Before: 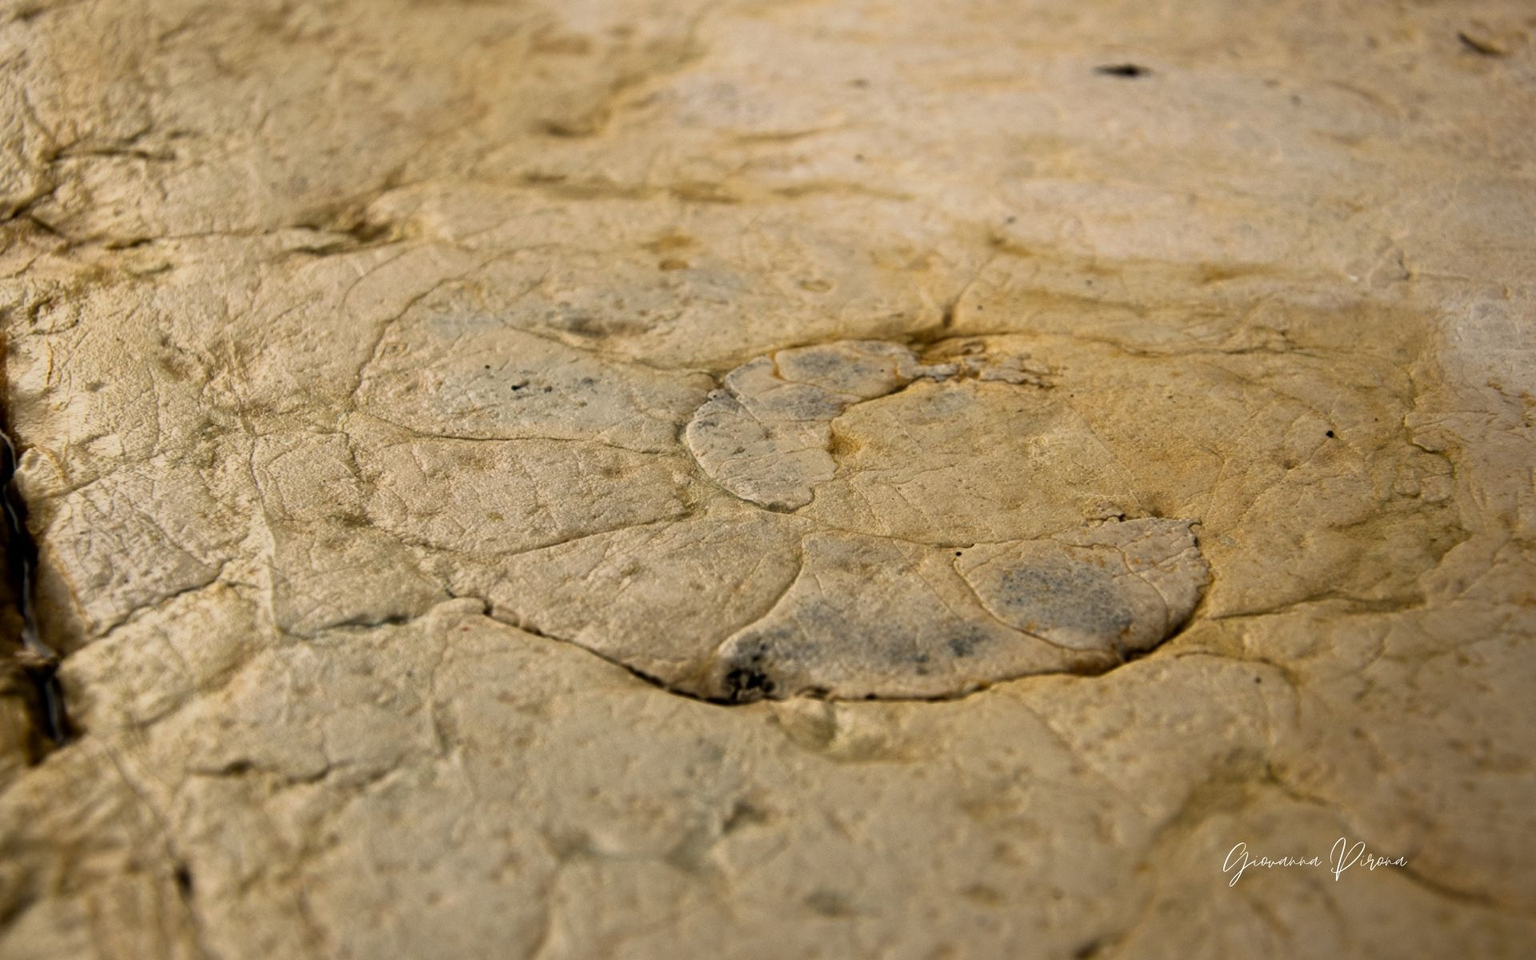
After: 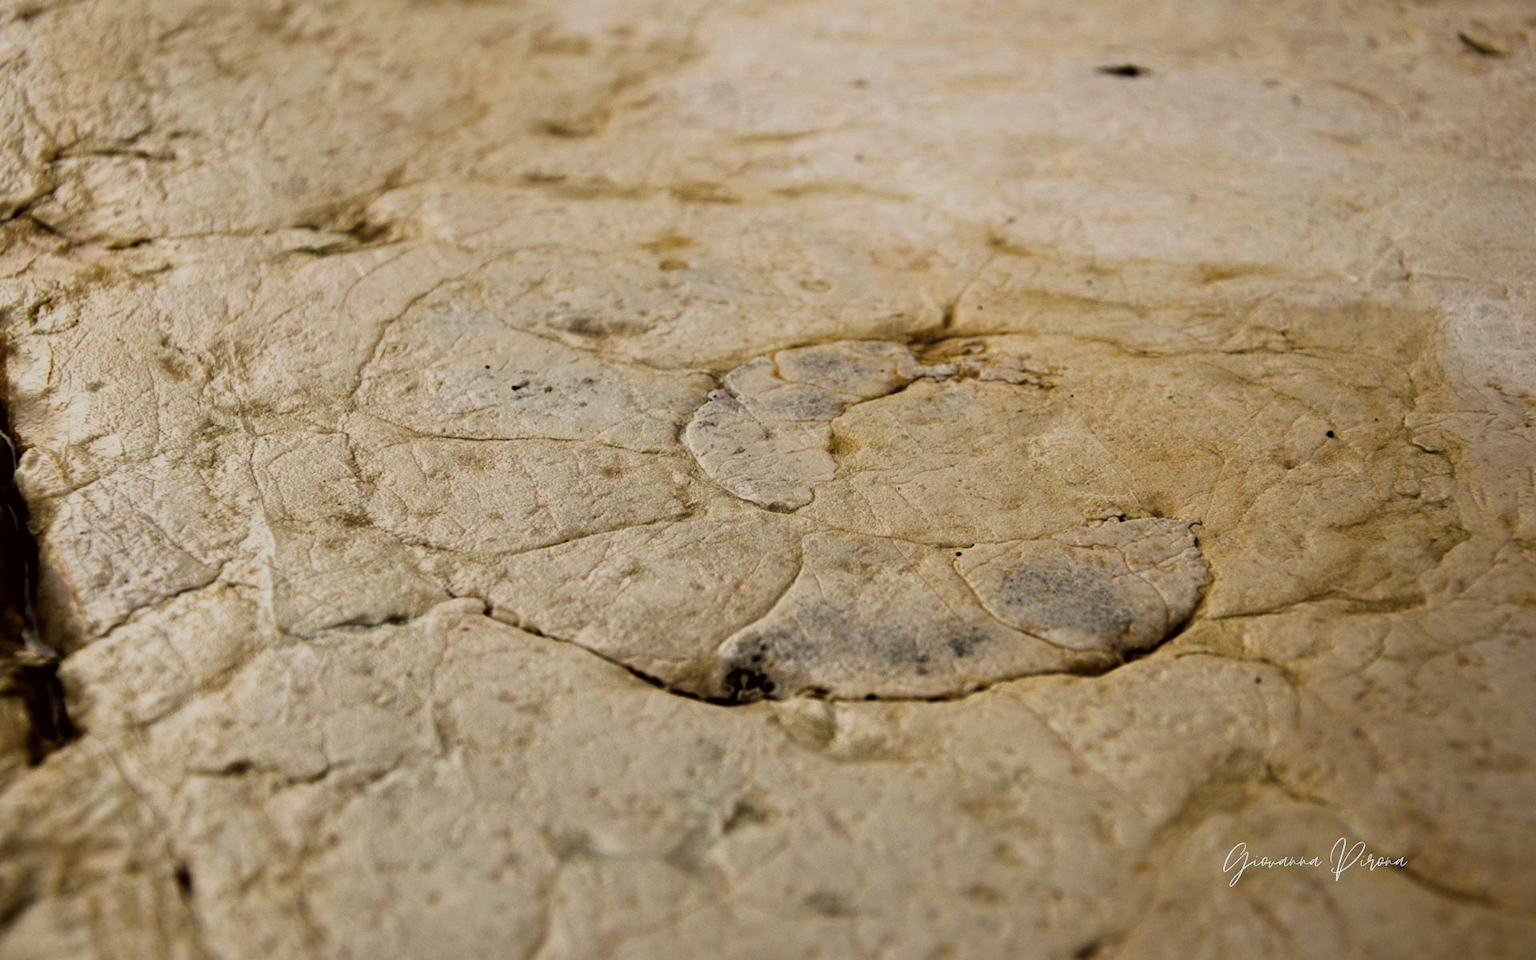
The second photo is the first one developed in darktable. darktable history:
filmic rgb: black relative exposure -7.65 EV, white relative exposure 4.56 EV, hardness 3.61, contrast 1.051, add noise in highlights 0.1, color science v4 (2020), type of noise poissonian
color balance rgb: perceptual saturation grading › global saturation 25.899%, perceptual brilliance grading › global brilliance 1.511%, perceptual brilliance grading › highlights 7.648%, perceptual brilliance grading › shadows -3.911%
color zones: curves: ch0 [(0, 0.5) (0.125, 0.4) (0.25, 0.5) (0.375, 0.4) (0.5, 0.4) (0.625, 0.35) (0.75, 0.35) (0.875, 0.5)]; ch1 [(0, 0.35) (0.125, 0.45) (0.25, 0.35) (0.375, 0.35) (0.5, 0.35) (0.625, 0.35) (0.75, 0.45) (0.875, 0.35)]; ch2 [(0, 0.6) (0.125, 0.5) (0.25, 0.5) (0.375, 0.6) (0.5, 0.6) (0.625, 0.5) (0.75, 0.5) (0.875, 0.5)]
color correction: highlights a* -3.17, highlights b* -6.23, shadows a* 3.01, shadows b* 5.33
